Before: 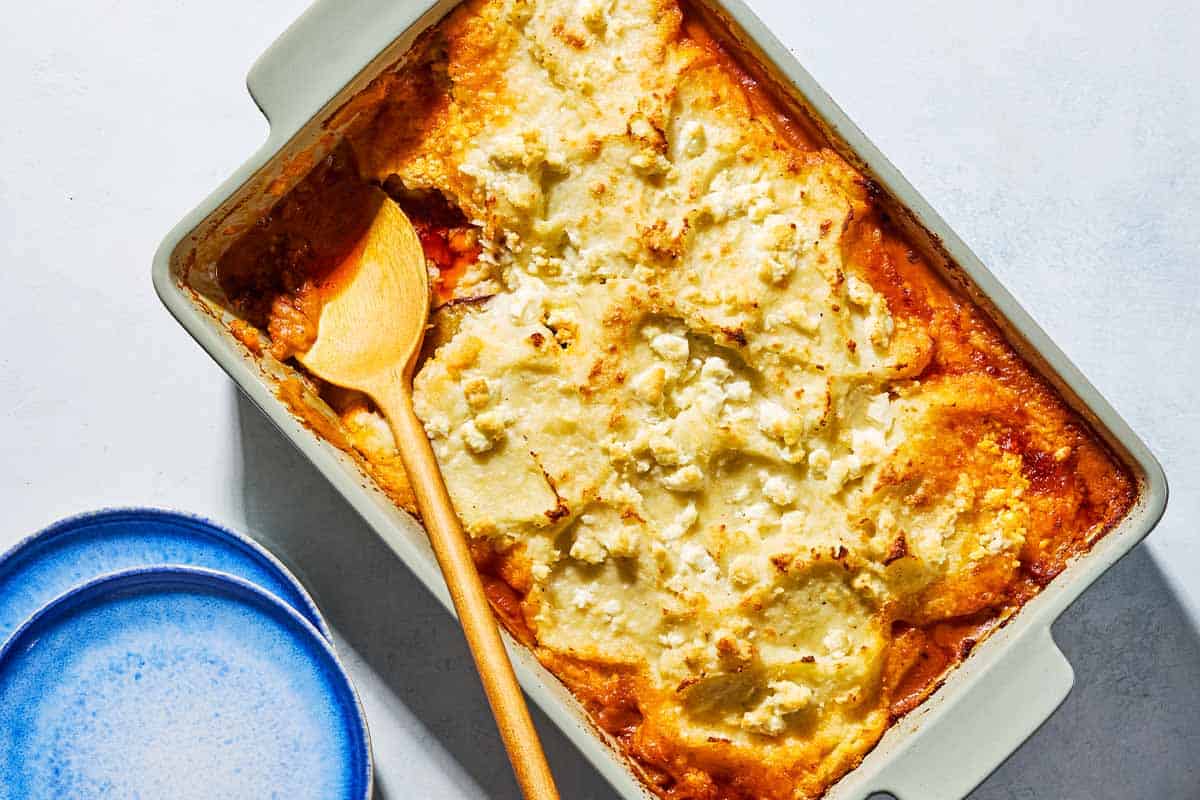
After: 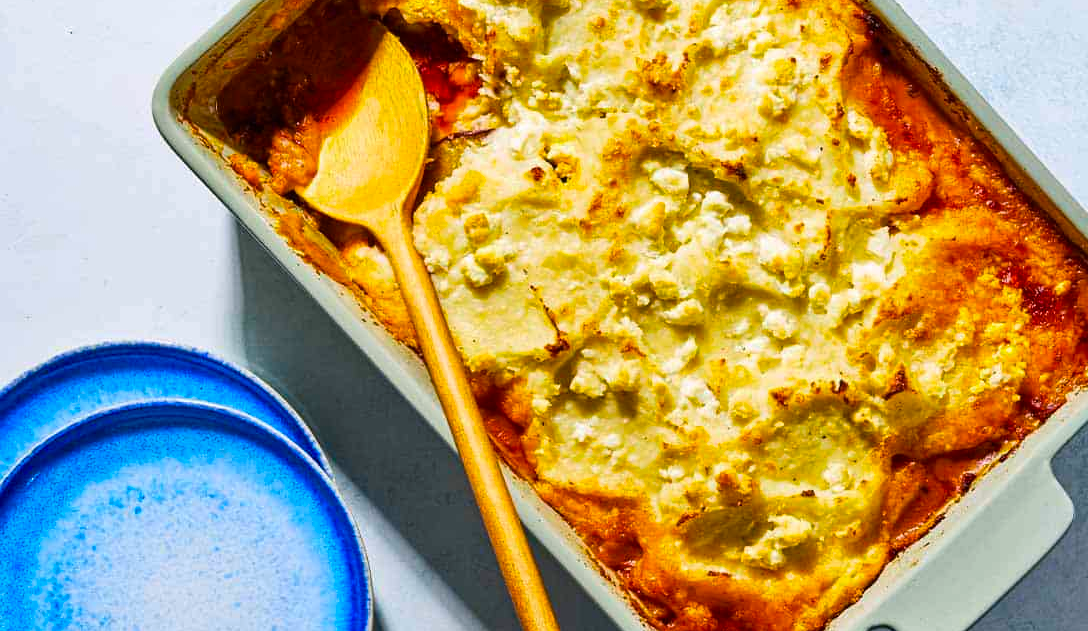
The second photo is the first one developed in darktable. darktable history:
crop: top 20.763%, right 9.331%, bottom 0.333%
color balance rgb: power › luminance -7.525%, power › chroma 1.091%, power › hue 216.69°, linear chroma grading › global chroma 15.609%, perceptual saturation grading › global saturation 0.522%, global vibrance 25.055%
contrast brightness saturation: contrast 0.035, saturation 0.159
